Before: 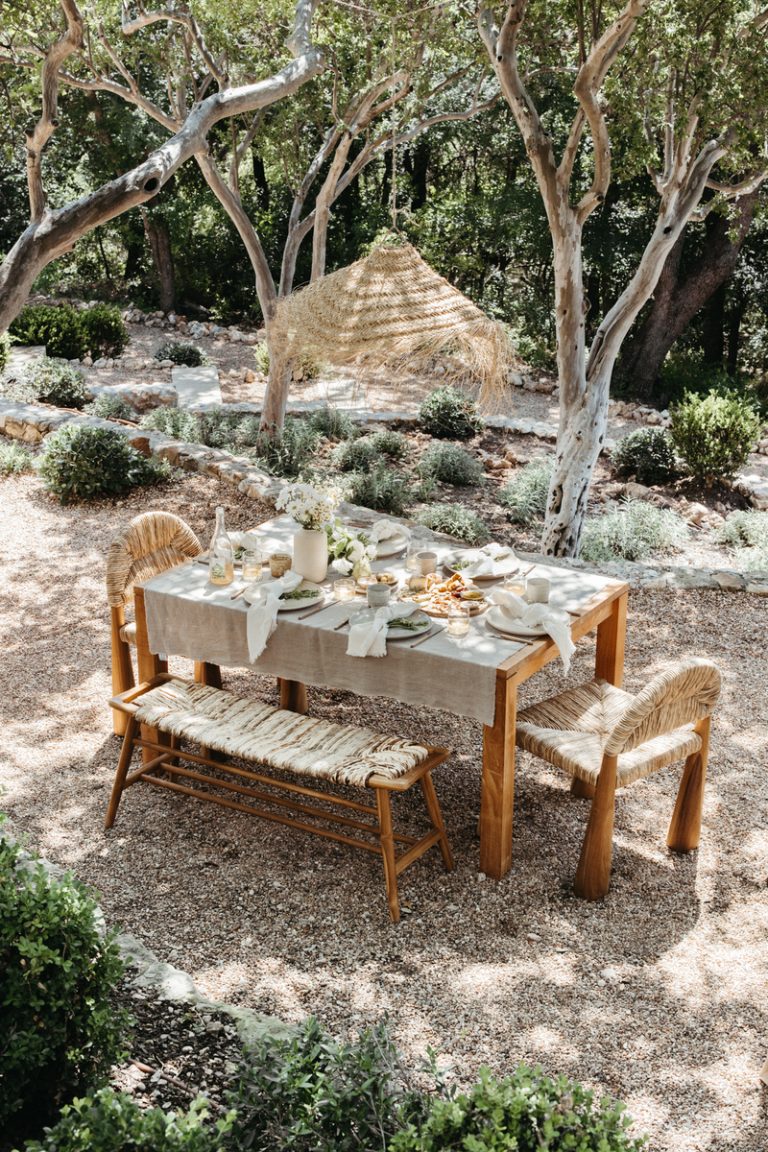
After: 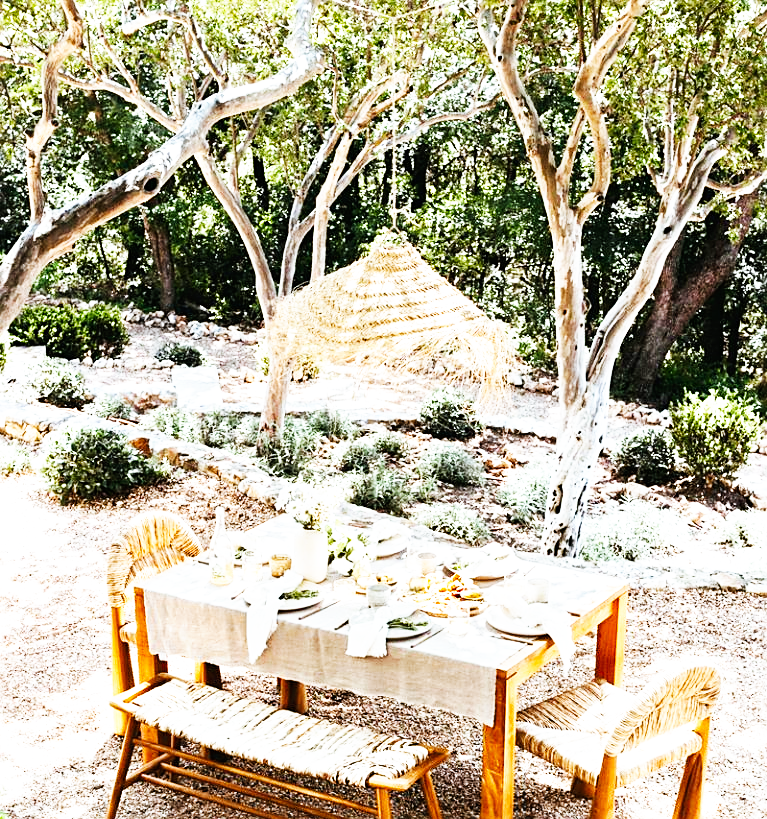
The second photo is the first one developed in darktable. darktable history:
base curve: curves: ch0 [(0, 0) (0.007, 0.004) (0.027, 0.03) (0.046, 0.07) (0.207, 0.54) (0.442, 0.872) (0.673, 0.972) (1, 1)], preserve colors none
crop: right 0.001%, bottom 28.875%
tone equalizer: on, module defaults
exposure: exposure 0.379 EV, compensate exposure bias true, compensate highlight preservation false
sharpen: on, module defaults
color balance rgb: highlights gain › luminance 17.118%, highlights gain › chroma 2.931%, highlights gain › hue 258.43°, global offset › hue 169.23°, perceptual saturation grading › global saturation 19.676%
